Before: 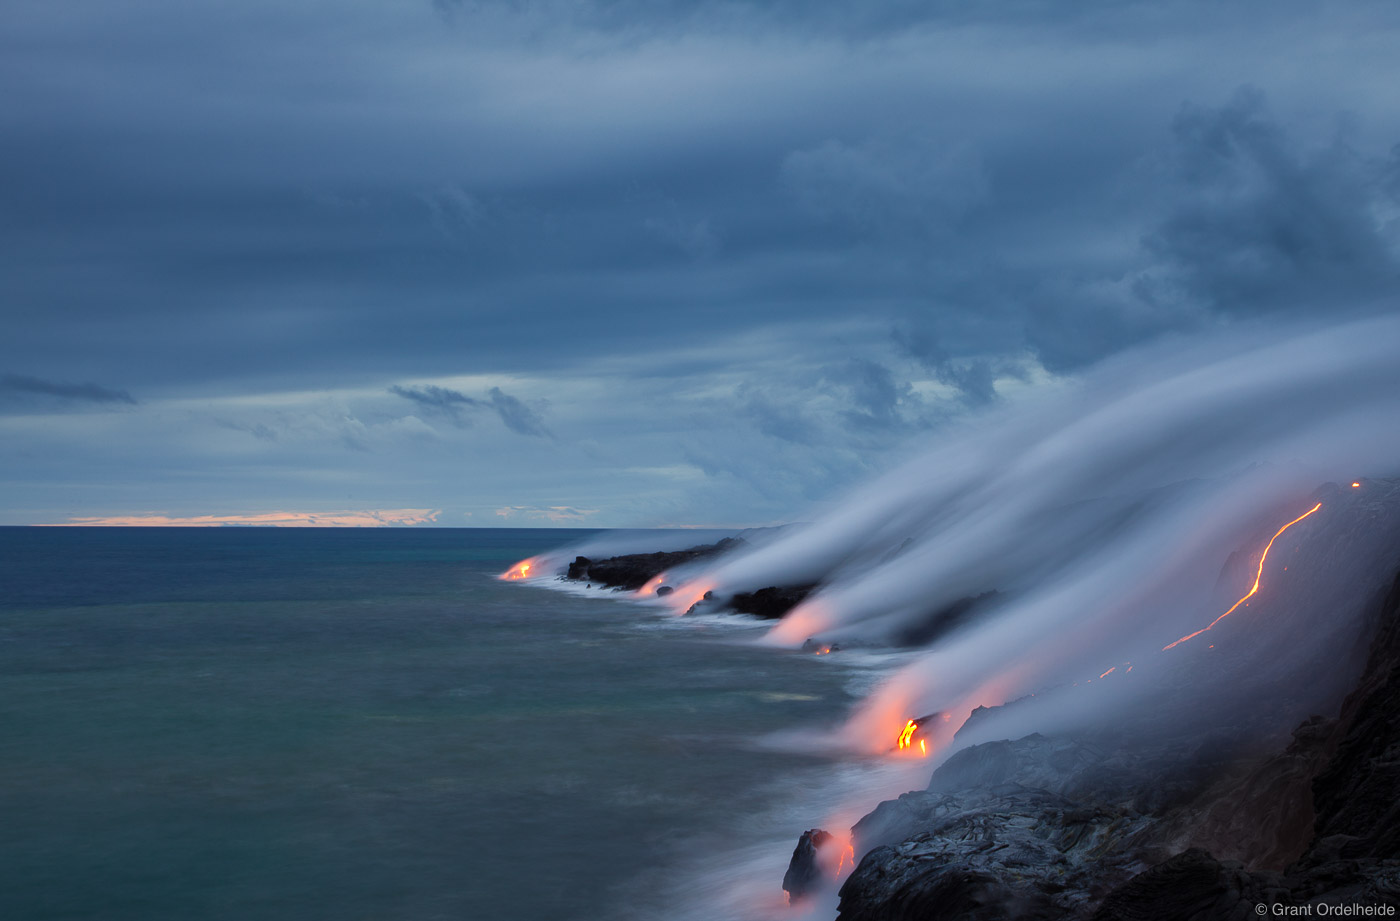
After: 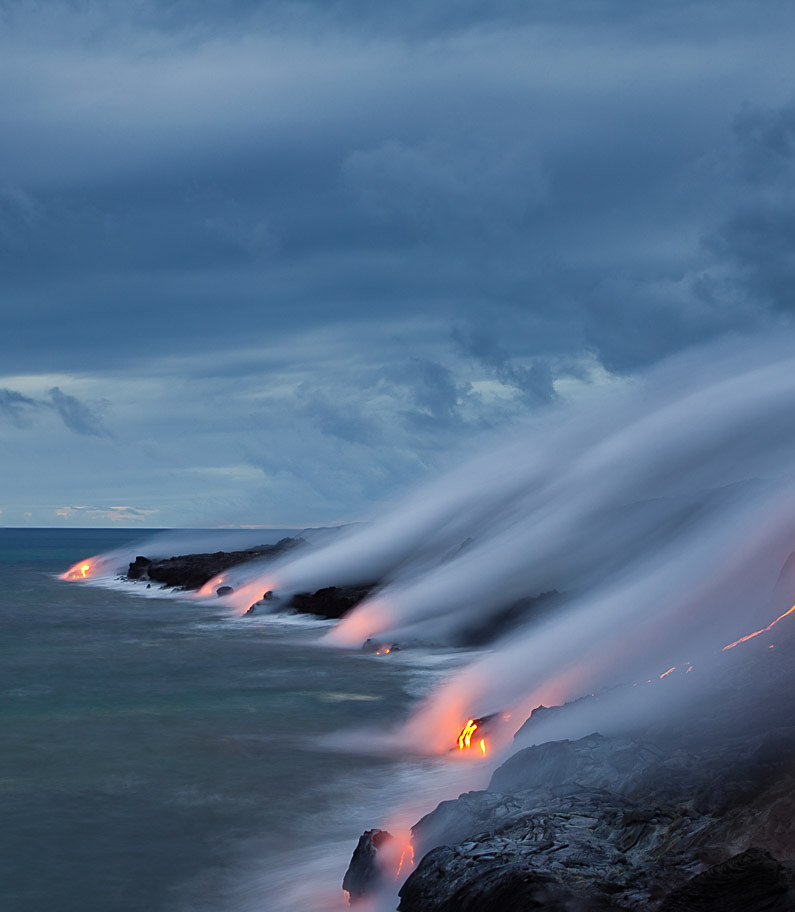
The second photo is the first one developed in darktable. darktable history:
sharpen: on, module defaults
crop: left 31.456%, top 0.006%, right 11.669%
